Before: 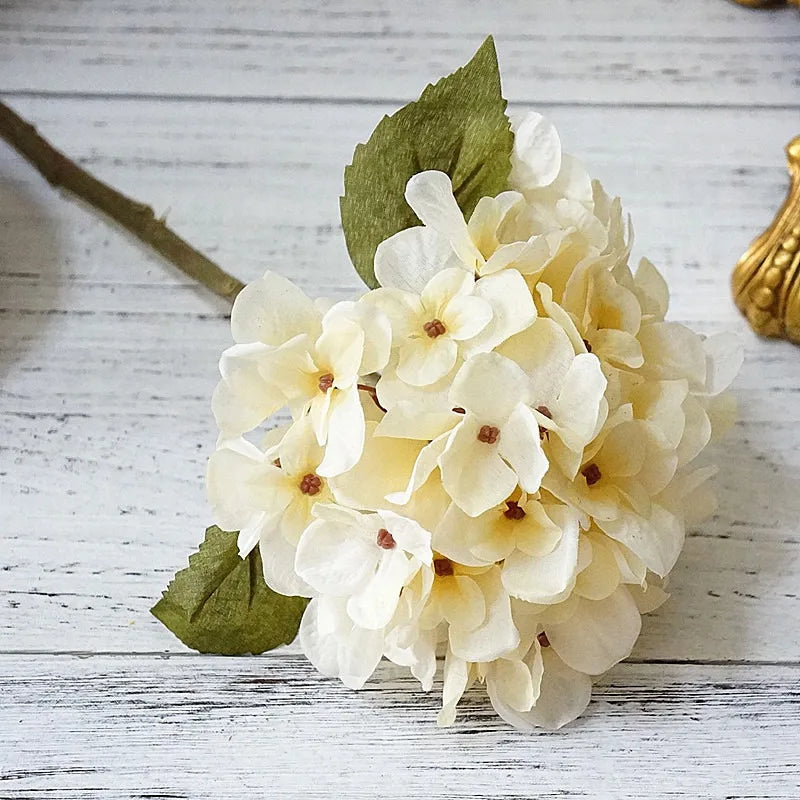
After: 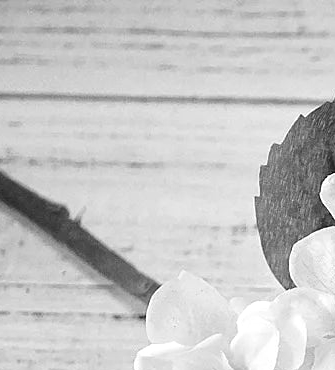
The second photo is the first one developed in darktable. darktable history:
crop and rotate: left 10.817%, top 0.062%, right 47.194%, bottom 53.626%
rgb levels: preserve colors max RGB
exposure: exposure 0.3 EV, compensate highlight preservation false
color calibration: output gray [0.267, 0.423, 0.261, 0], illuminant same as pipeline (D50), adaptation none (bypass)
